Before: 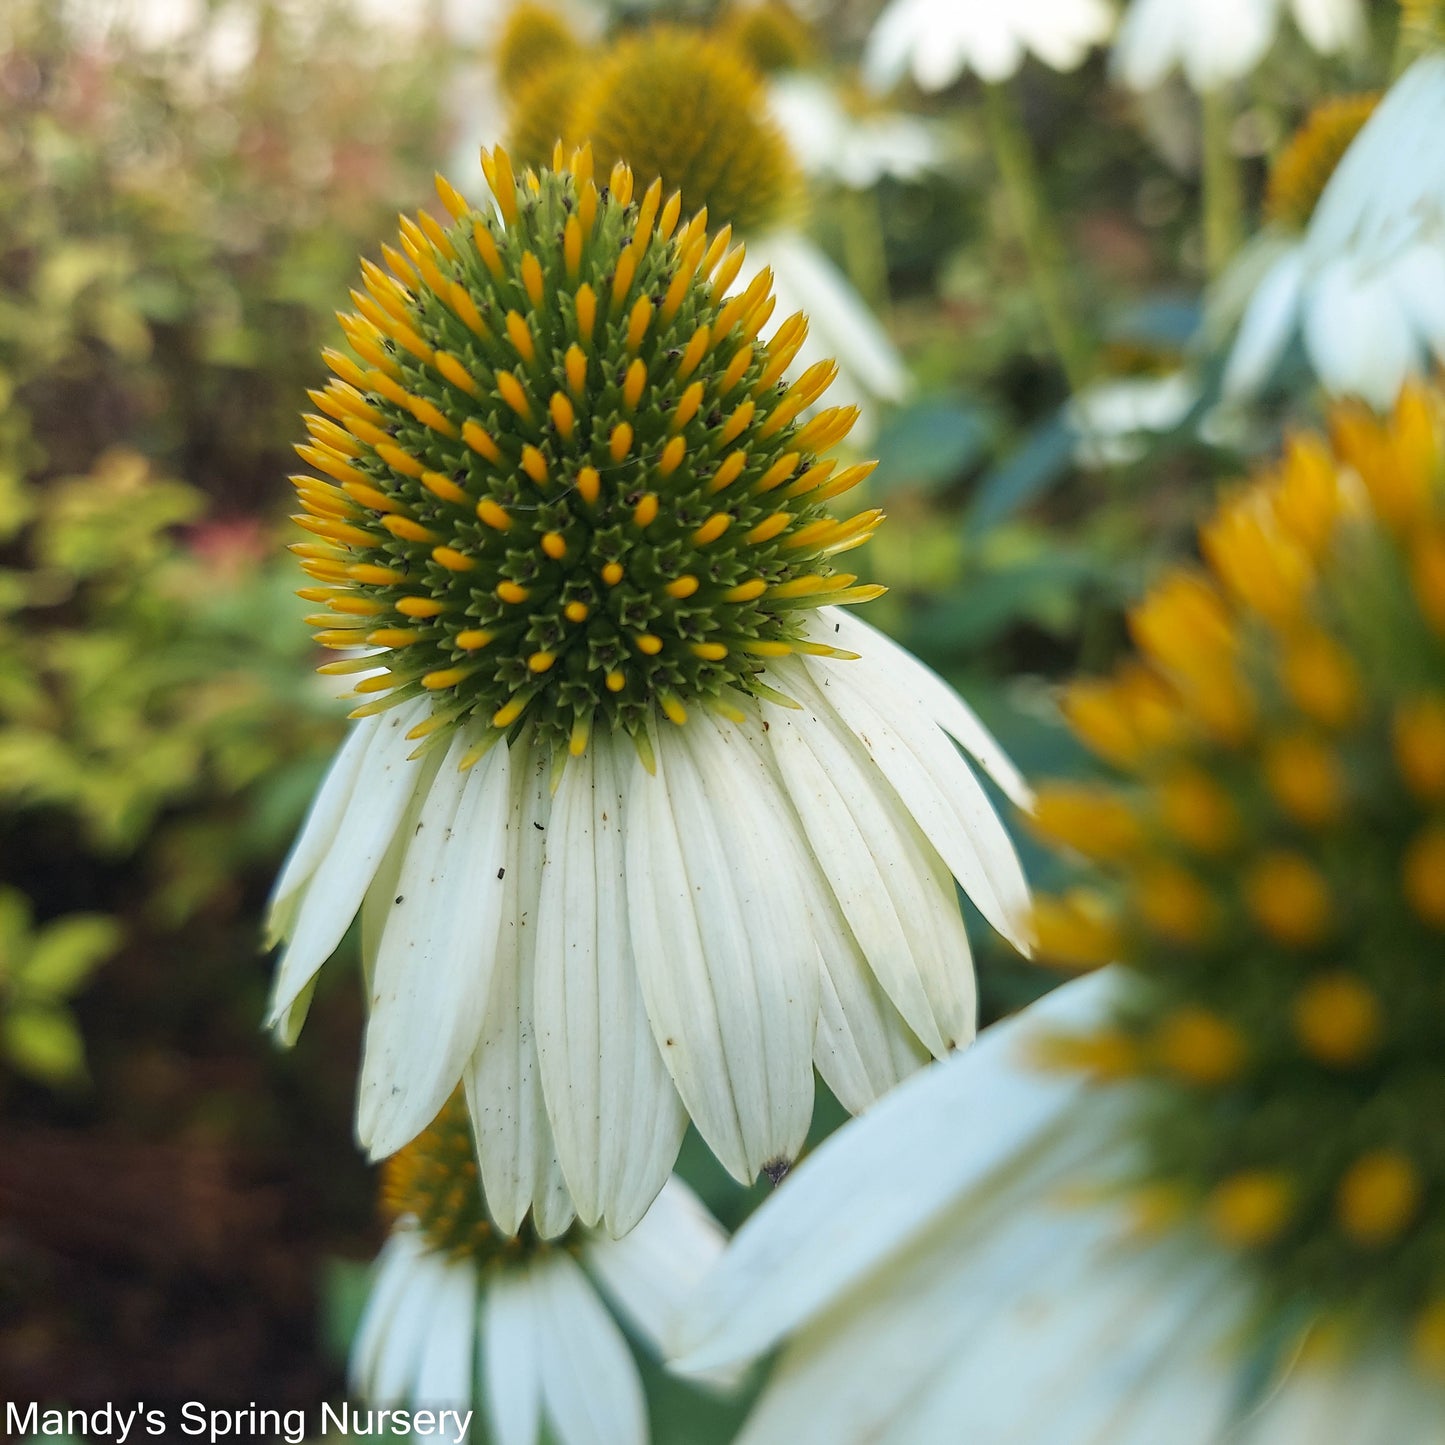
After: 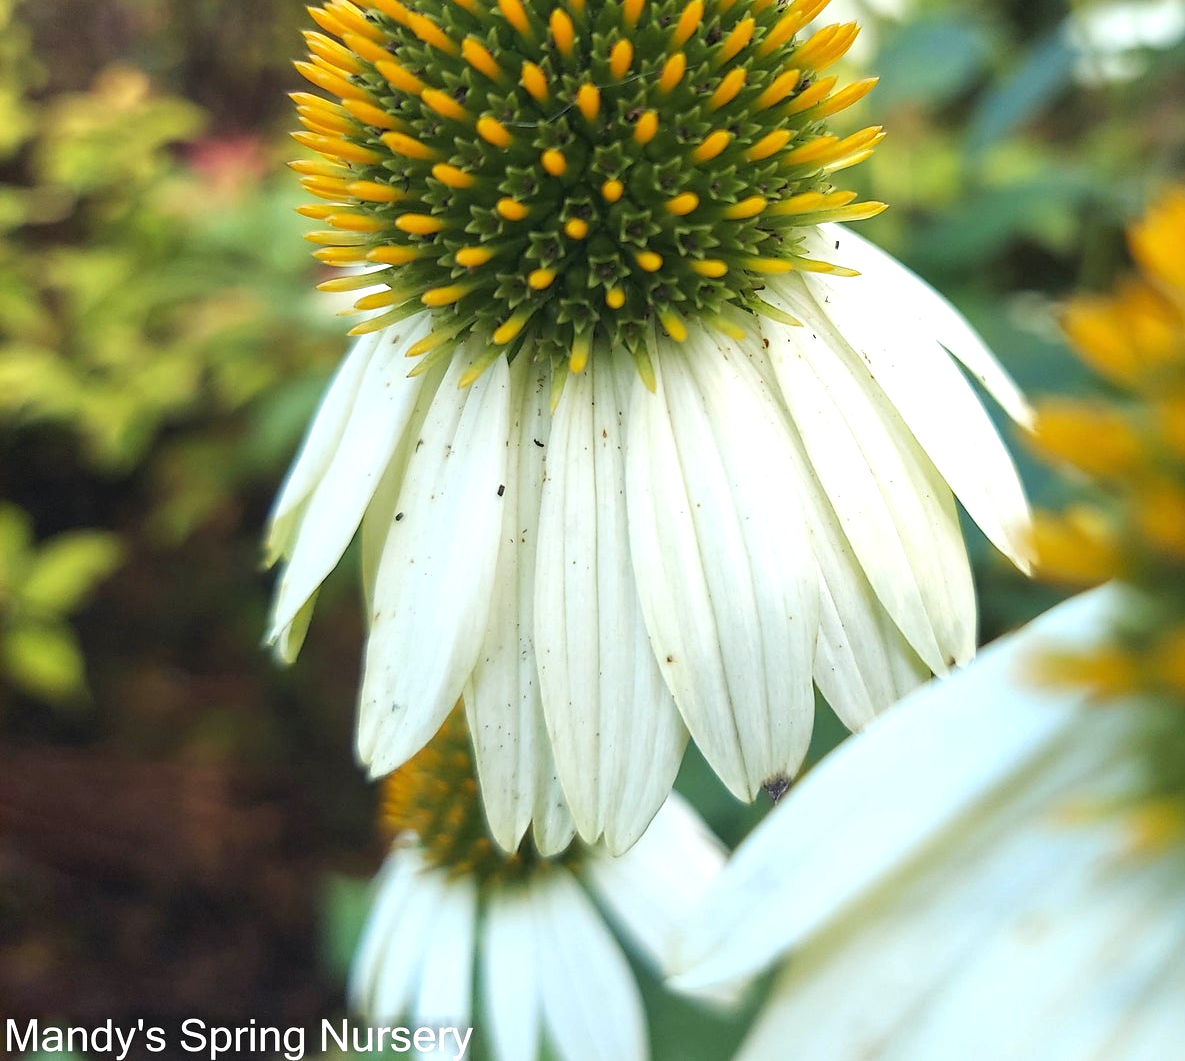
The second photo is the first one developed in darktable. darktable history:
exposure: black level correction 0, exposure 0.6 EV, compensate highlight preservation false
crop: top 26.531%, right 17.959%
